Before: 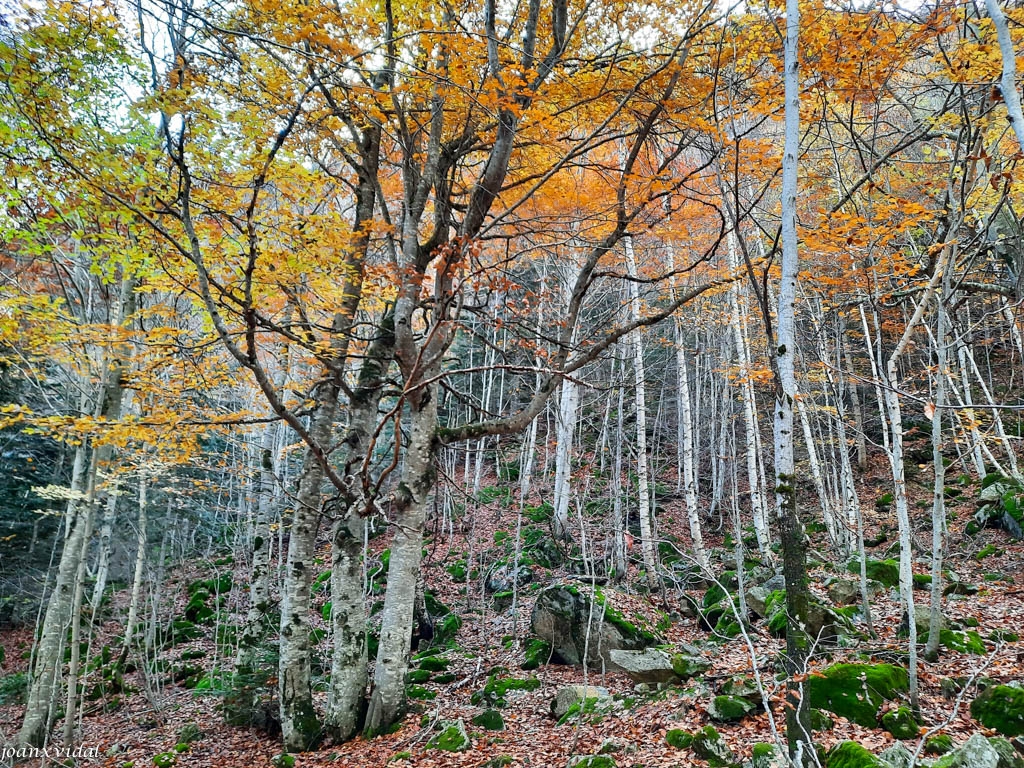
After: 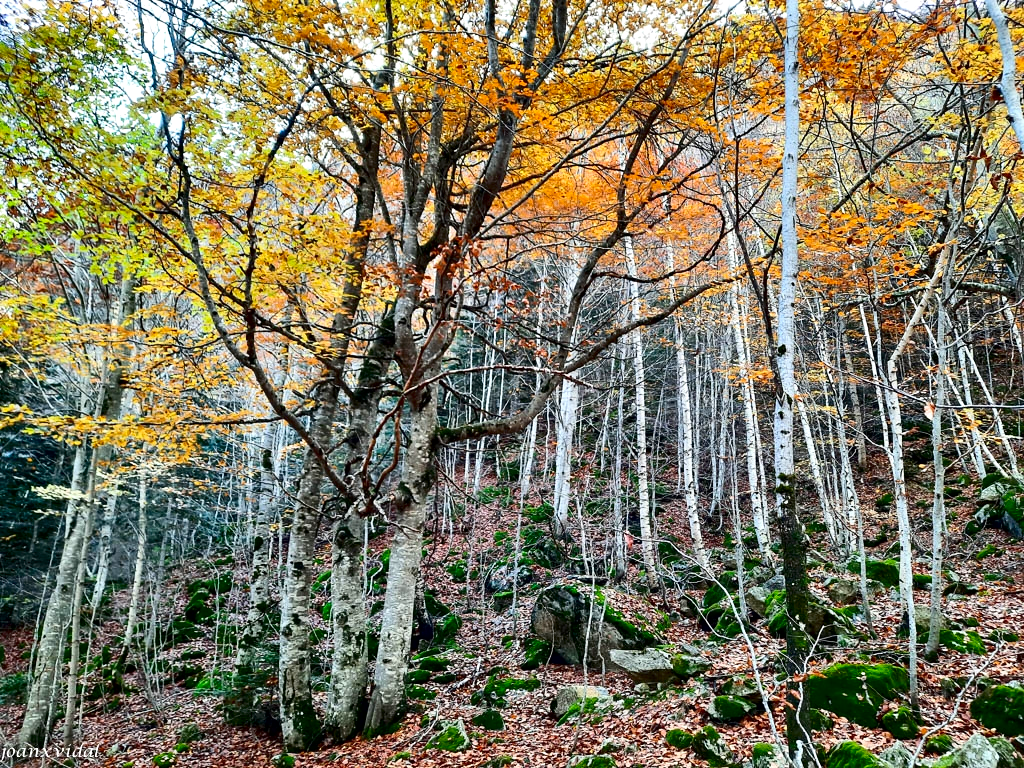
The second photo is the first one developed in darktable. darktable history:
exposure: black level correction 0.005, exposure 0.28 EV, compensate exposure bias true, compensate highlight preservation false
contrast brightness saturation: contrast 0.195, brightness -0.102, saturation 0.099
